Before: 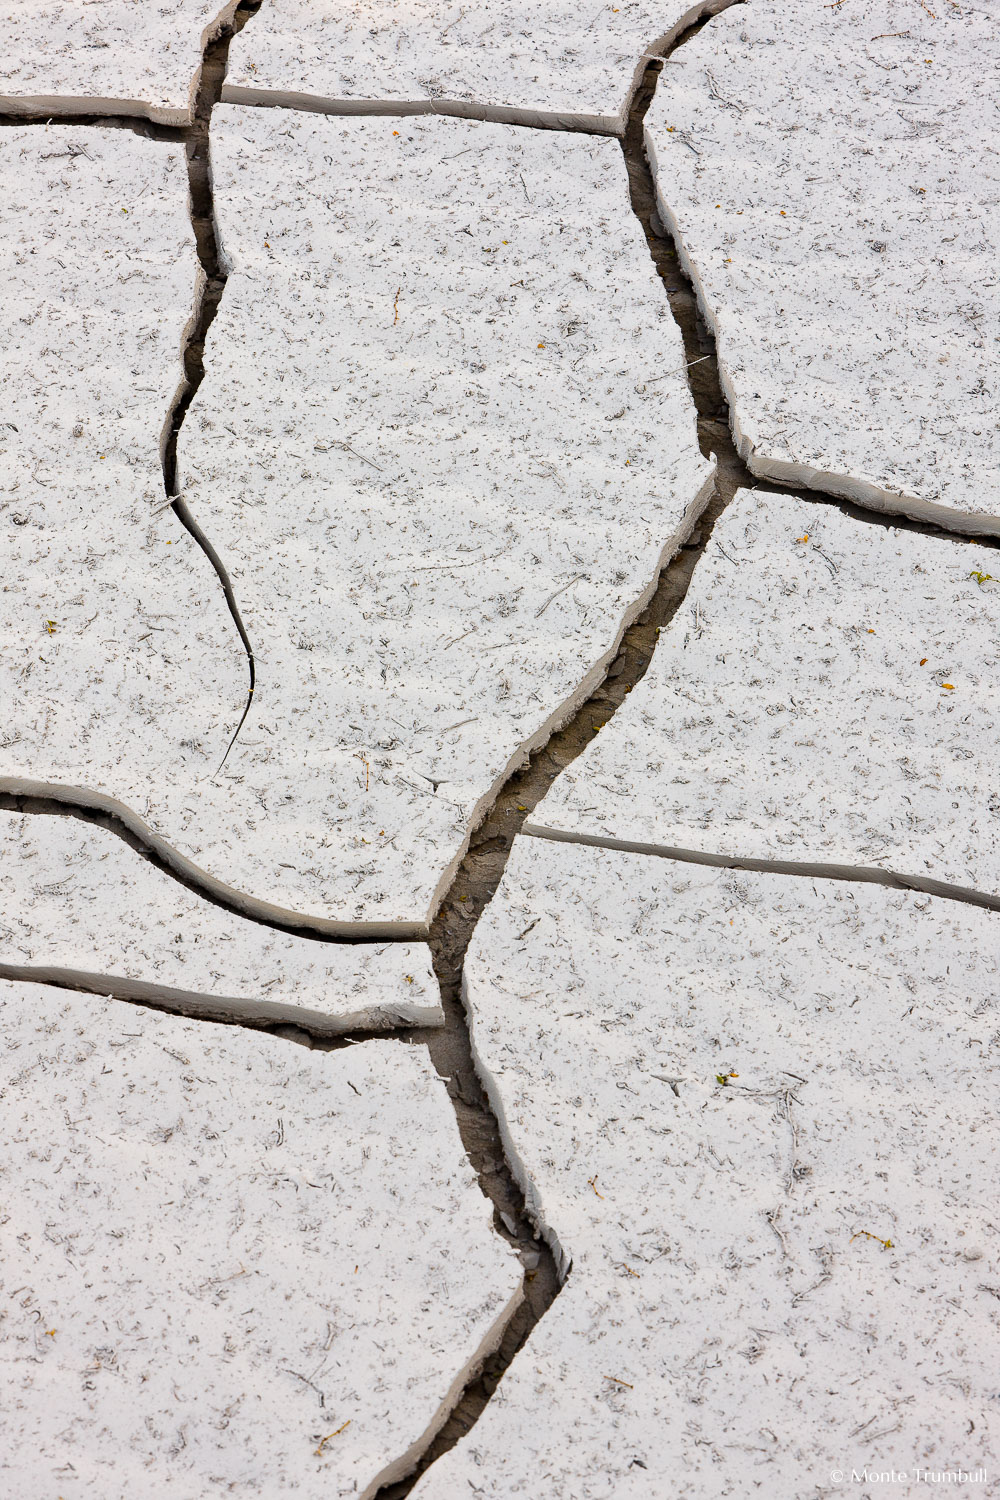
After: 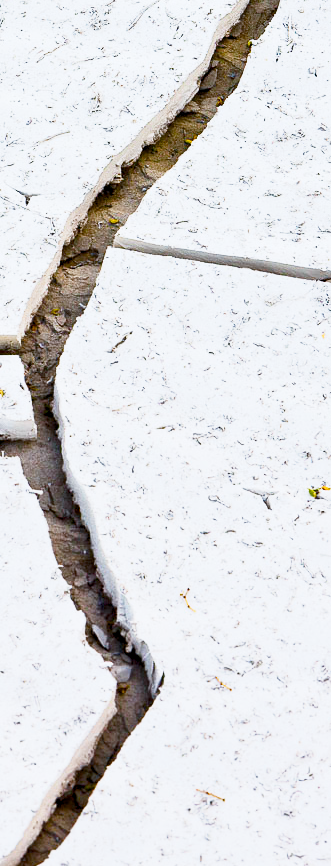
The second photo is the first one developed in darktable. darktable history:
color calibration: x 0.37, y 0.377, temperature 4289.93 K
exposure: exposure 0.6 EV, compensate highlight preservation false
contrast brightness saturation: contrast 0.14
crop: left 40.878%, top 39.176%, right 25.993%, bottom 3.081%
base curve: curves: ch0 [(0, 0) (0.088, 0.125) (0.176, 0.251) (0.354, 0.501) (0.613, 0.749) (1, 0.877)], preserve colors none
color balance rgb: shadows lift › chroma 1%, shadows lift › hue 240.84°, highlights gain › chroma 2%, highlights gain › hue 73.2°, global offset › luminance -0.5%, perceptual saturation grading › global saturation 20%, perceptual saturation grading › highlights -25%, perceptual saturation grading › shadows 50%, global vibrance 25.26%
